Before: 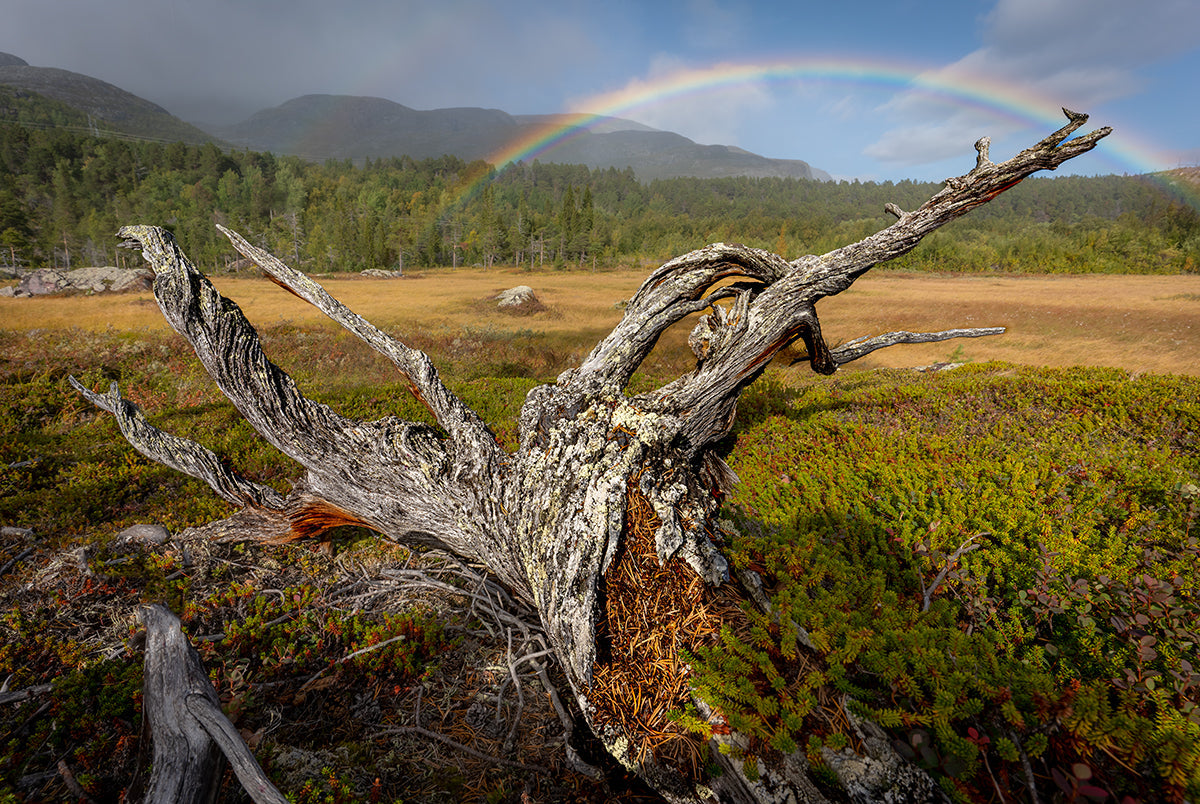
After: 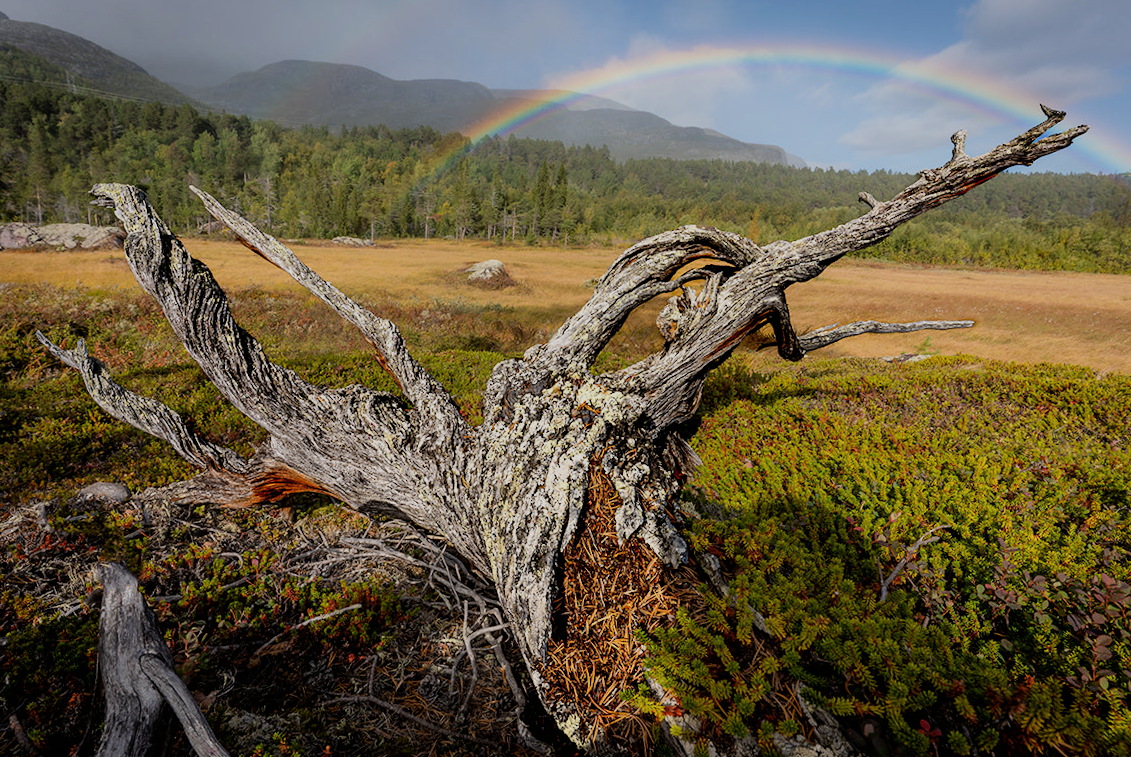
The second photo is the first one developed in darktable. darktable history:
filmic rgb: black relative exposure -7.65 EV, white relative exposure 4.56 EV, hardness 3.61
contrast brightness saturation: contrast 0.098, brightness 0.022, saturation 0.024
crop and rotate: angle -2.36°
